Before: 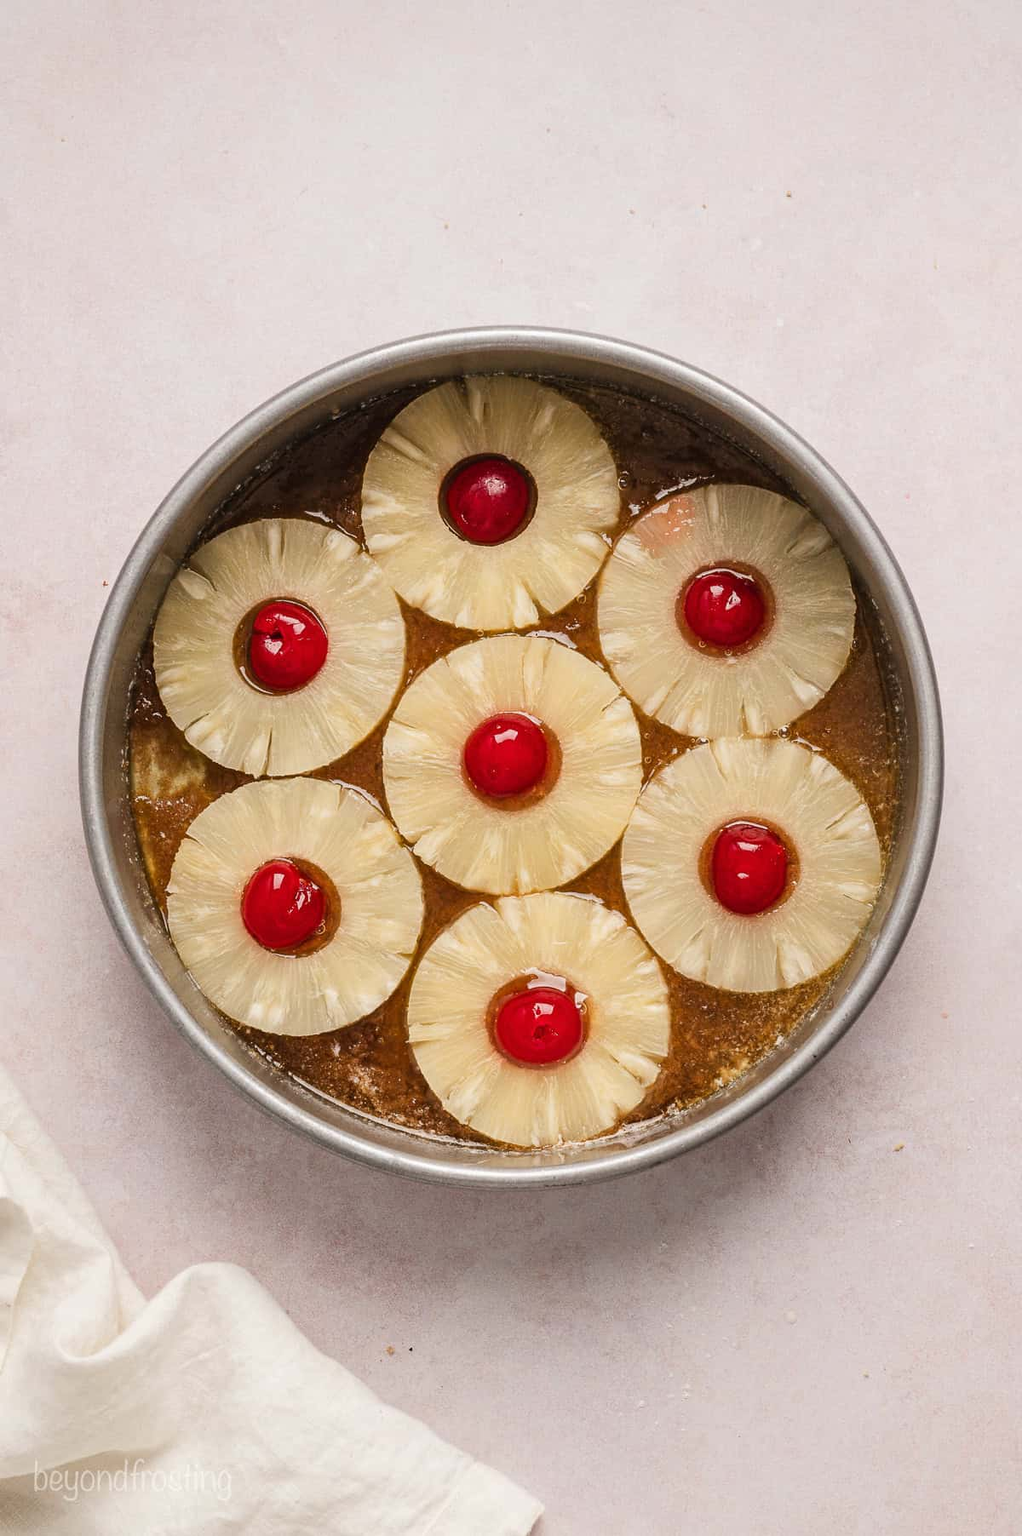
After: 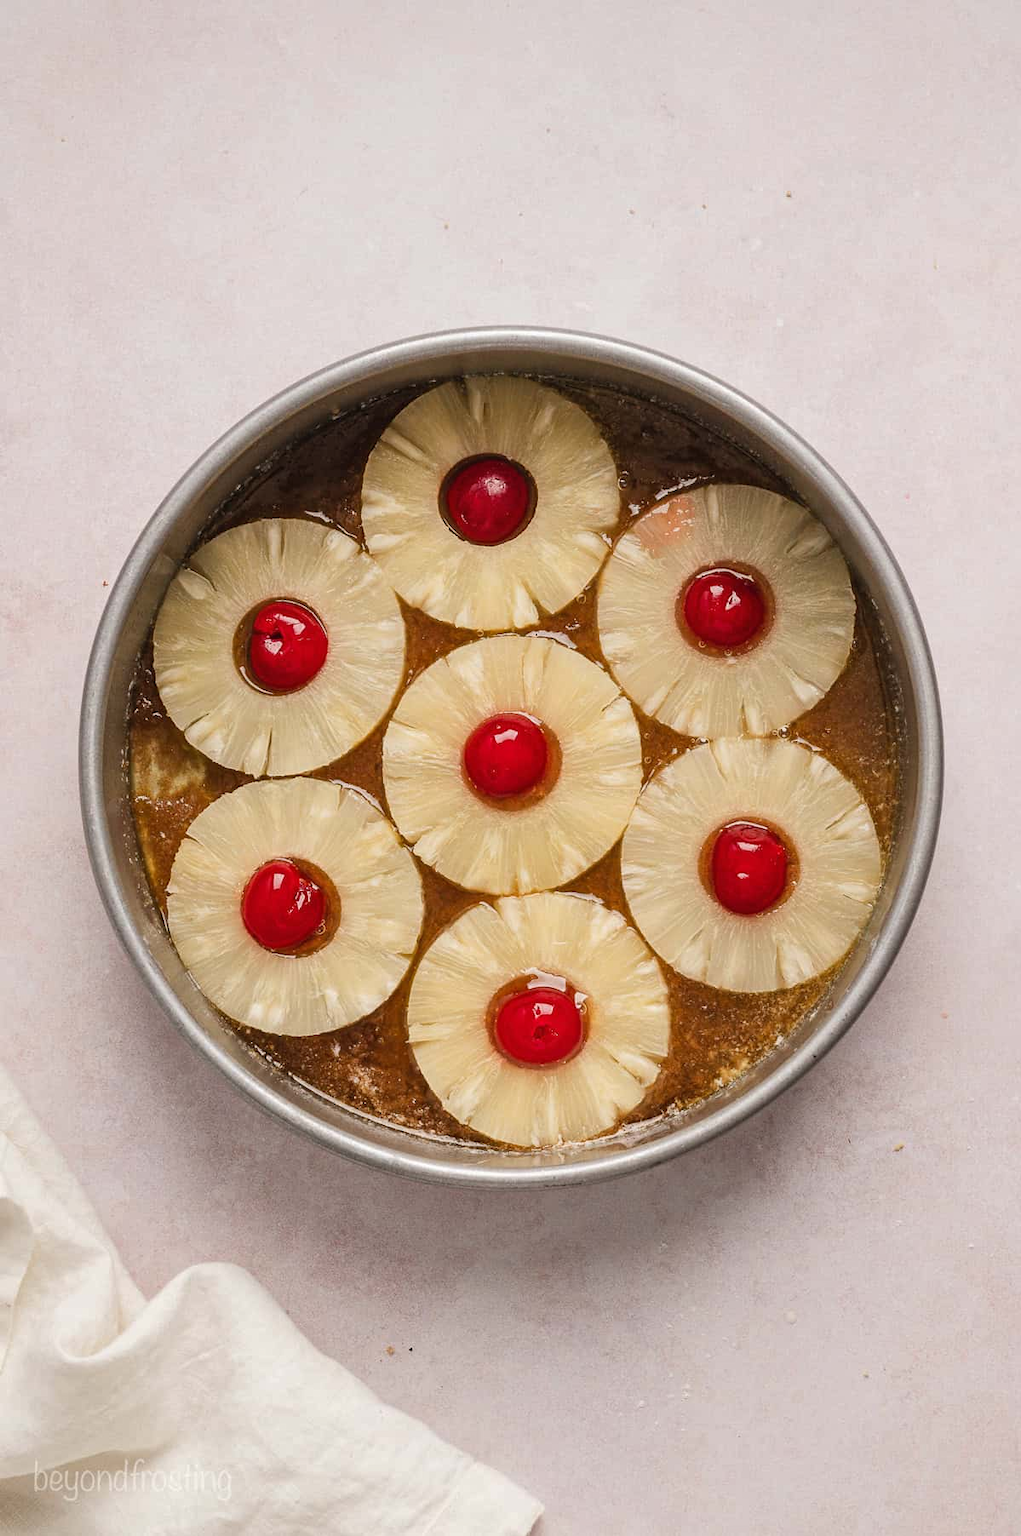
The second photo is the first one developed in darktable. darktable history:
shadows and highlights: shadows 25.57, highlights -26.23
